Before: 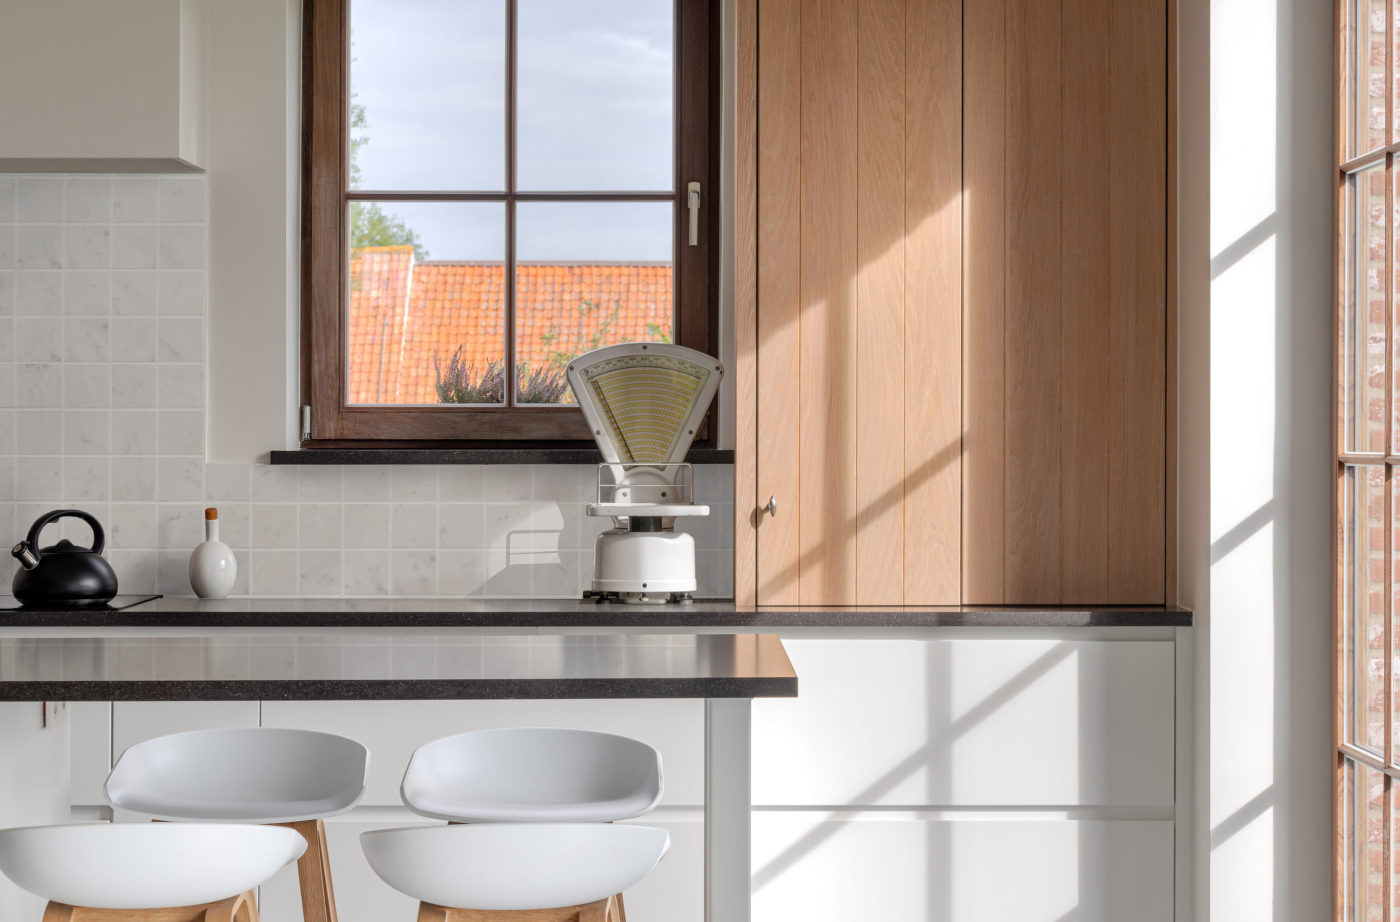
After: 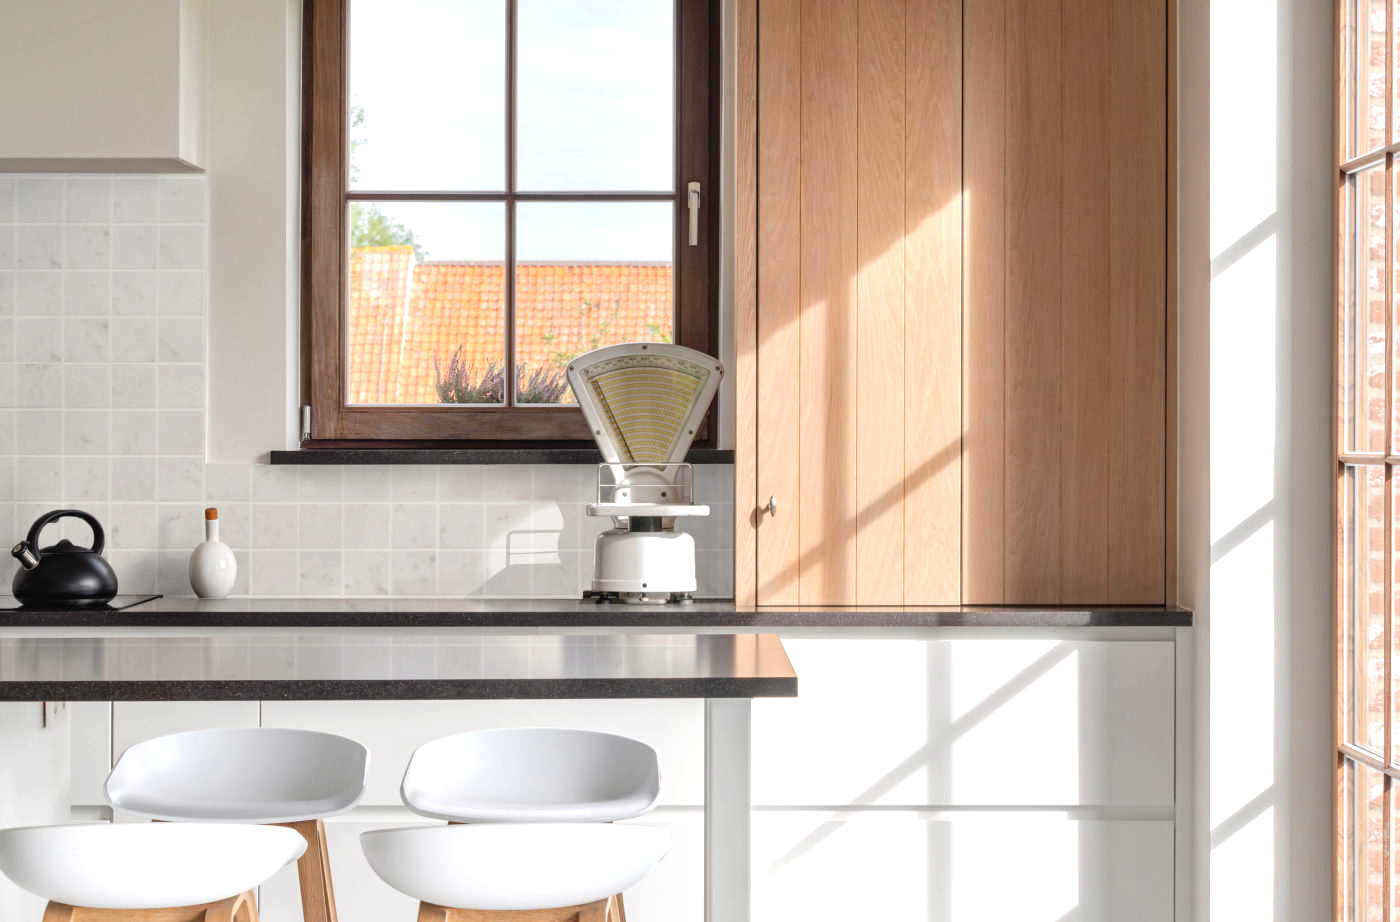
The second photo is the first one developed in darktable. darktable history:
tone equalizer: on, module defaults
exposure: black level correction -0.002, exposure 0.54 EV, compensate highlight preservation false
